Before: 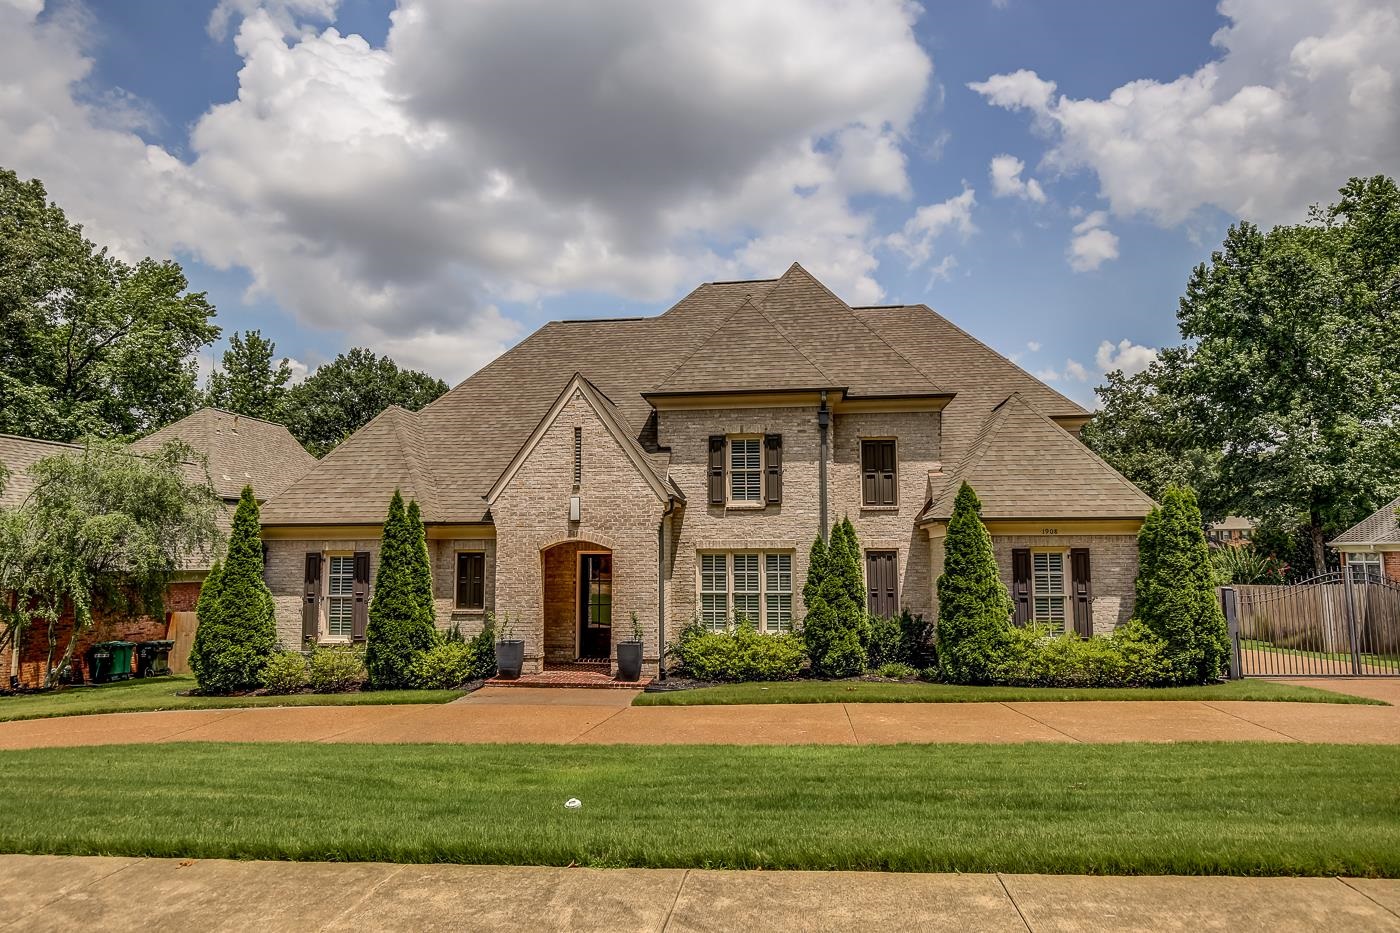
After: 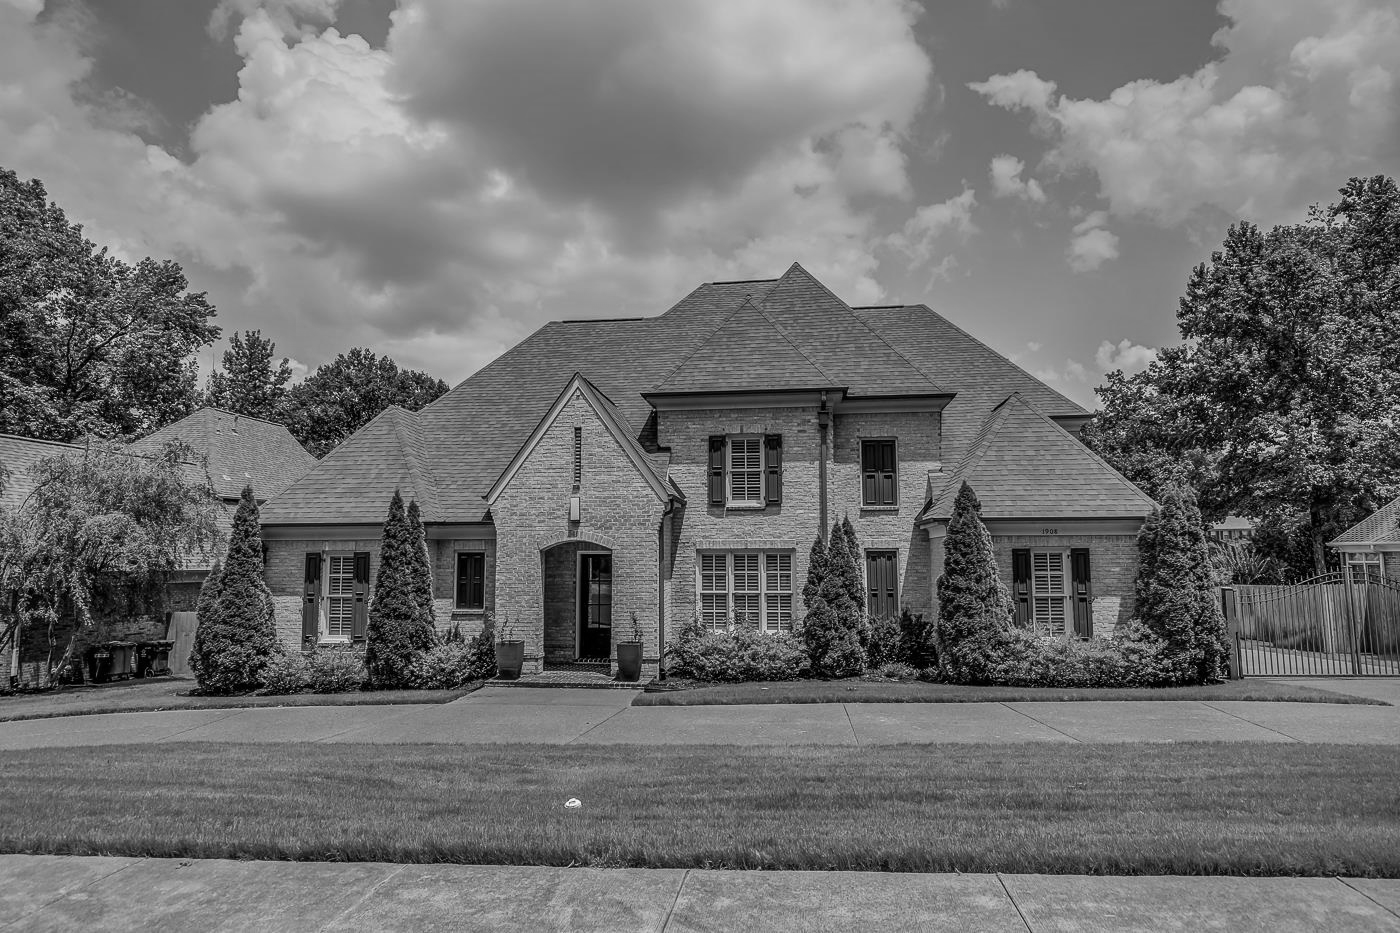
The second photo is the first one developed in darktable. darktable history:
monochrome: a -74.22, b 78.2
white balance: red 0.766, blue 1.537
rotate and perspective: automatic cropping off
